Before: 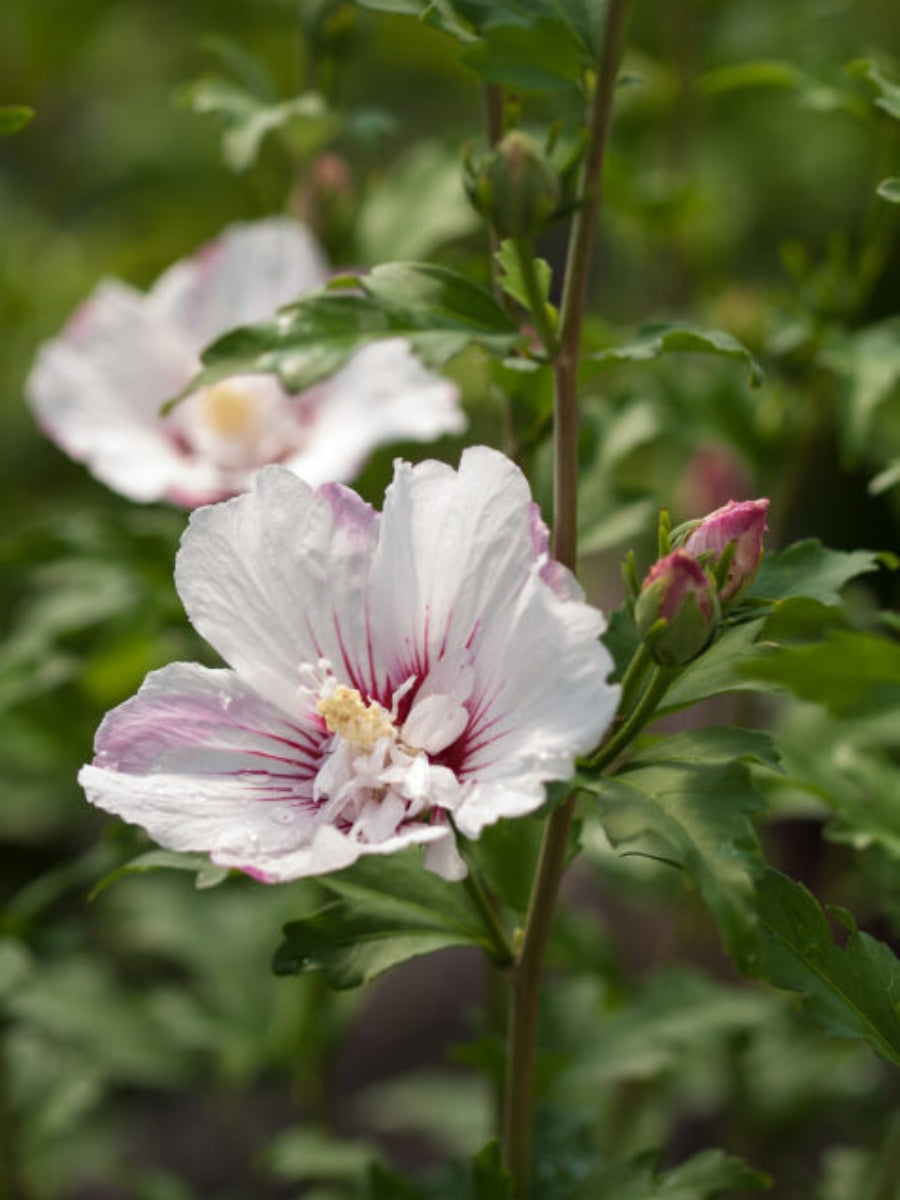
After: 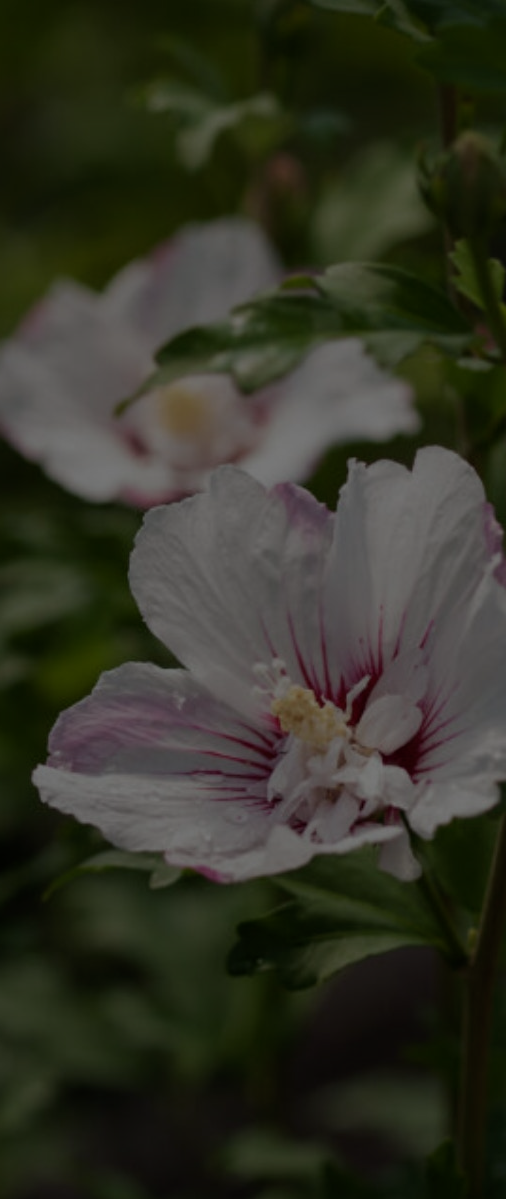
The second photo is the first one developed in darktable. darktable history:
crop: left 5.114%, right 38.589%
exposure: exposure -2.446 EV, compensate highlight preservation false
